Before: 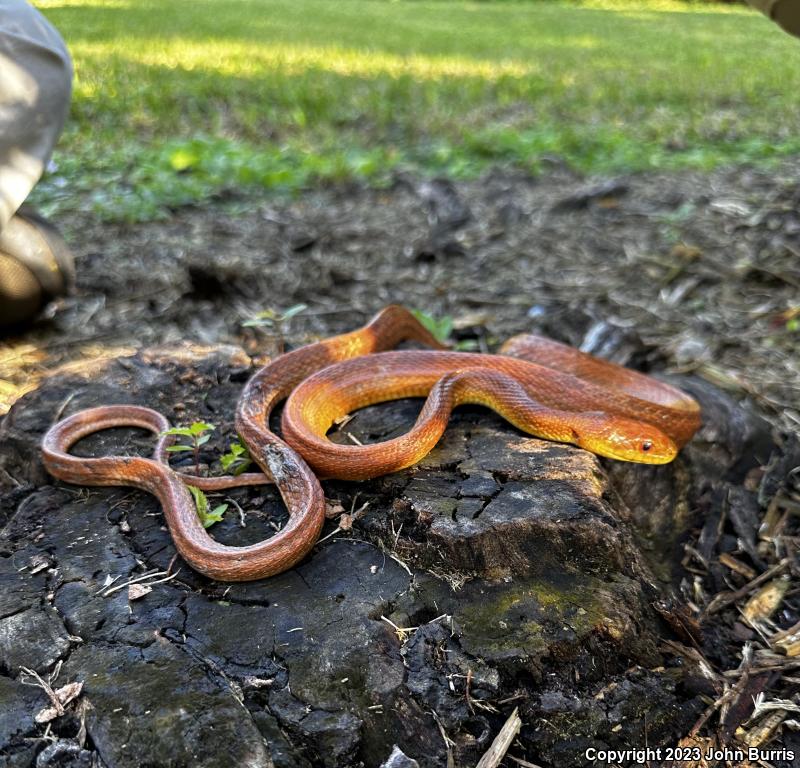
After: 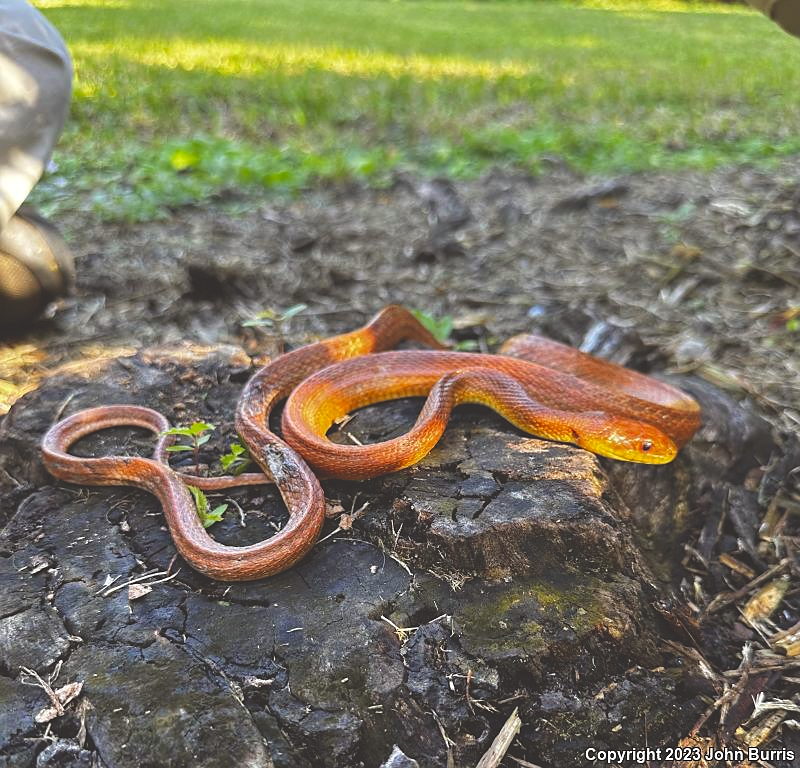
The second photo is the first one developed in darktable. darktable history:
exposure: black level correction -0.029, compensate highlight preservation false
color balance rgb: power › luminance 0.923%, power › chroma 0.373%, power › hue 36.14°, global offset › luminance -0.475%, shadows fall-off 102.106%, perceptual saturation grading › global saturation 10.016%, perceptual brilliance grading › mid-tones 9.445%, perceptual brilliance grading › shadows 15.161%, mask middle-gray fulcrum 22.889%, global vibrance 1.624%, saturation formula JzAzBz (2021)
sharpen: radius 1.01
